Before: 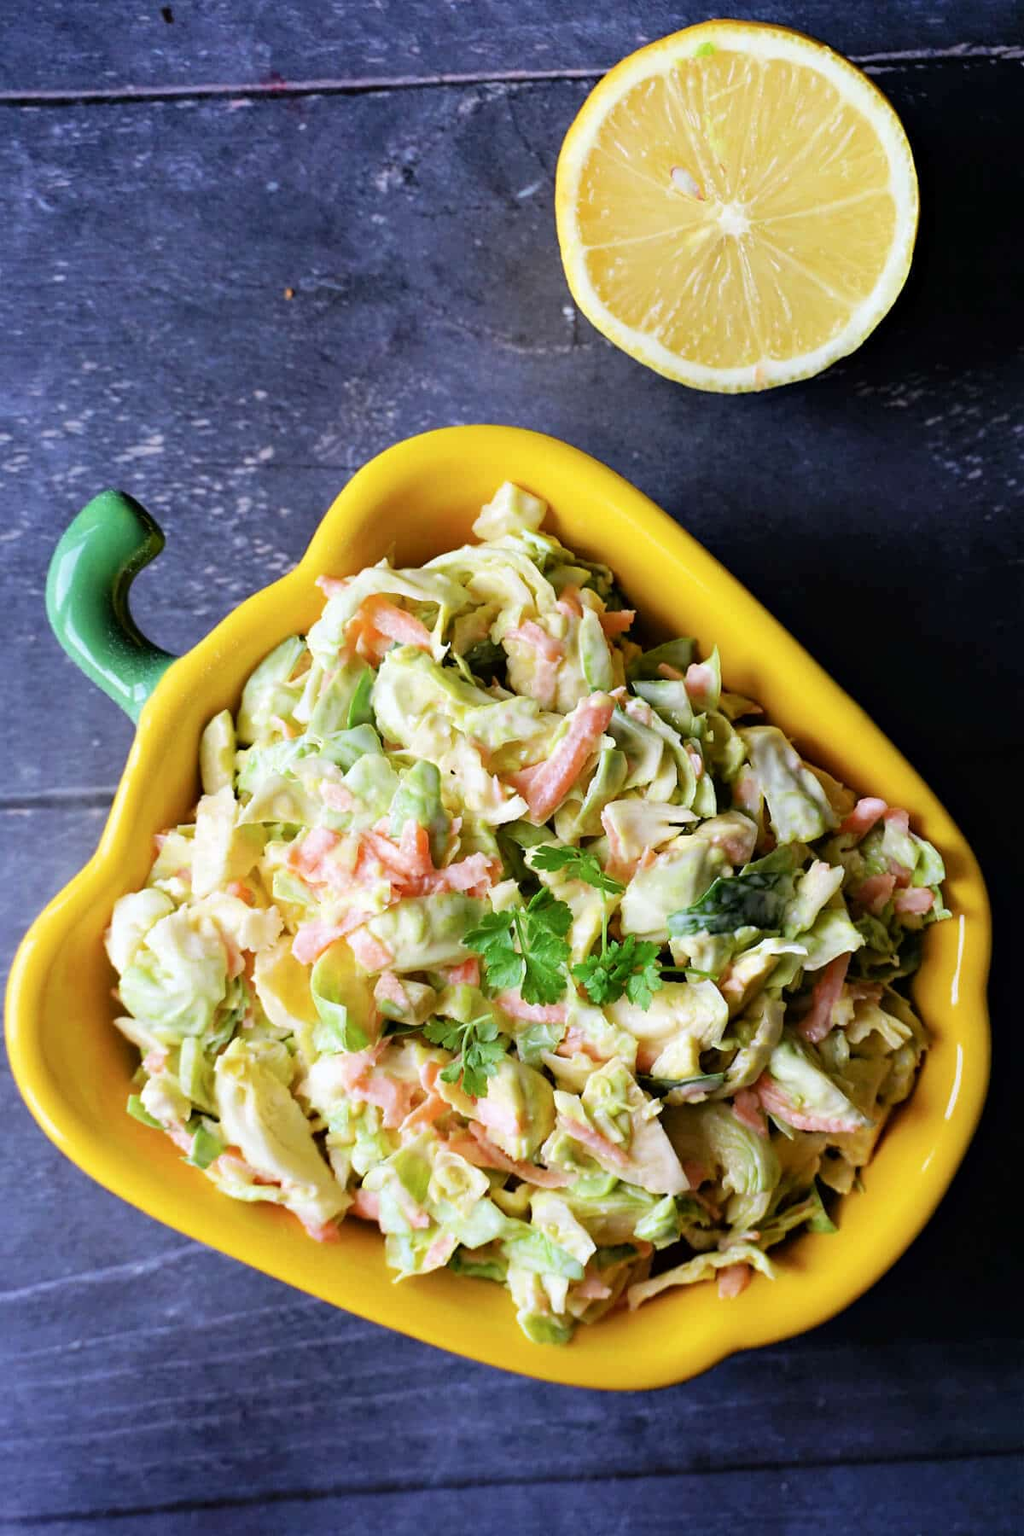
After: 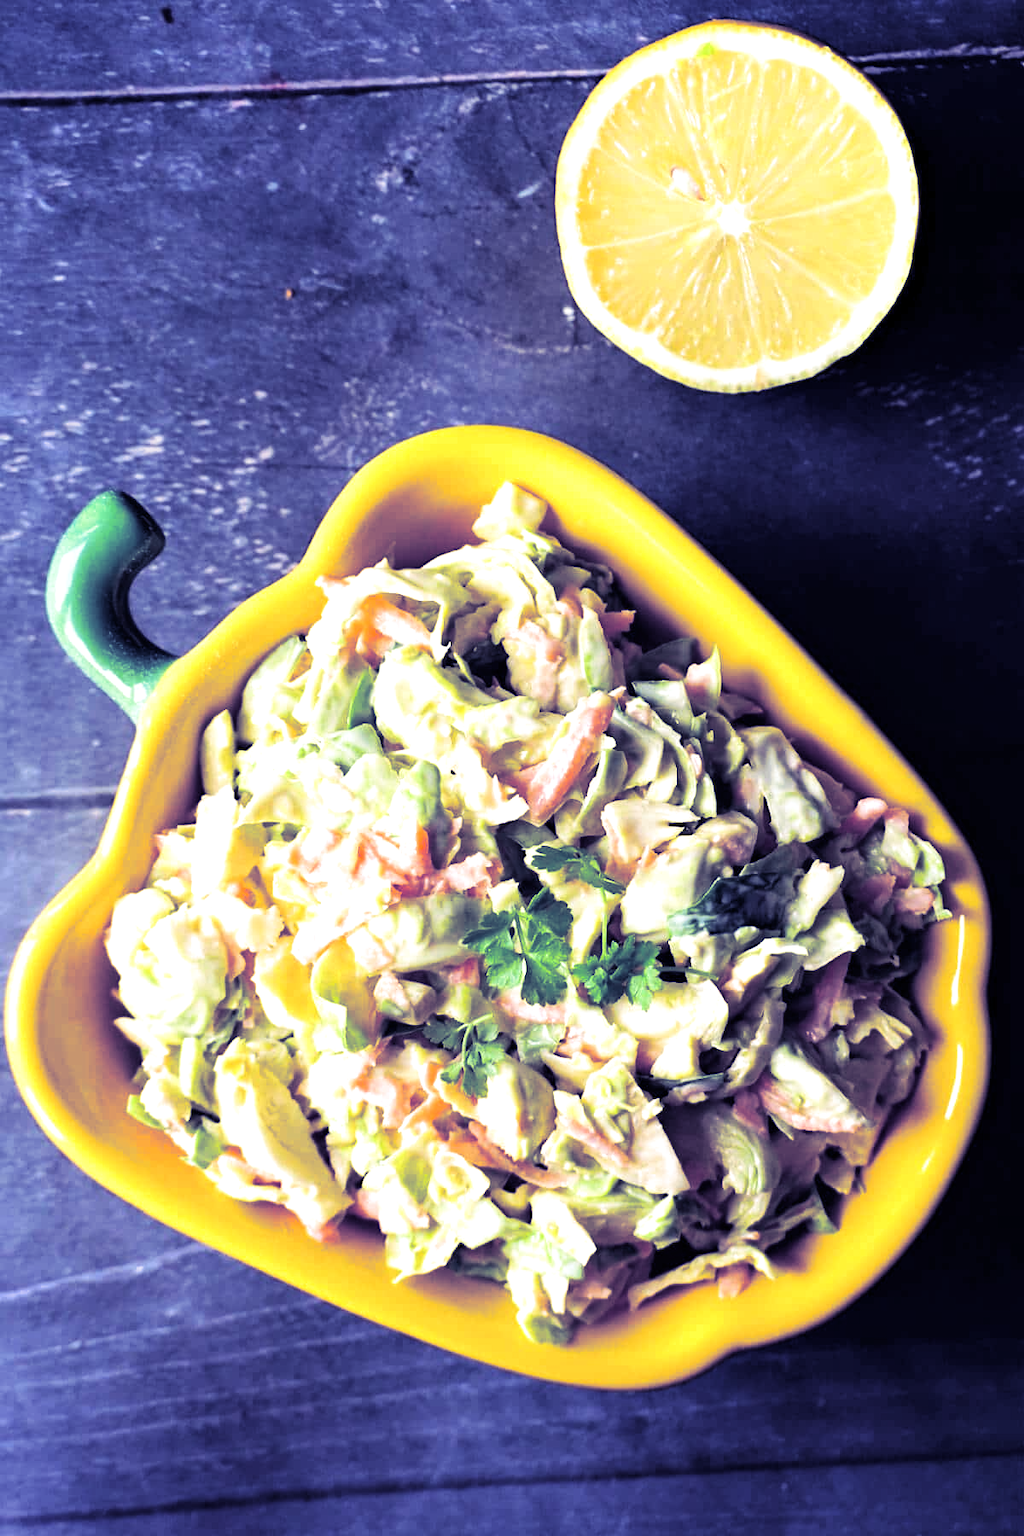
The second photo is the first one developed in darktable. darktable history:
exposure: exposure 0.574 EV, compensate highlight preservation false
split-toning: shadows › hue 242.67°, shadows › saturation 0.733, highlights › hue 45.33°, highlights › saturation 0.667, balance -53.304, compress 21.15%
